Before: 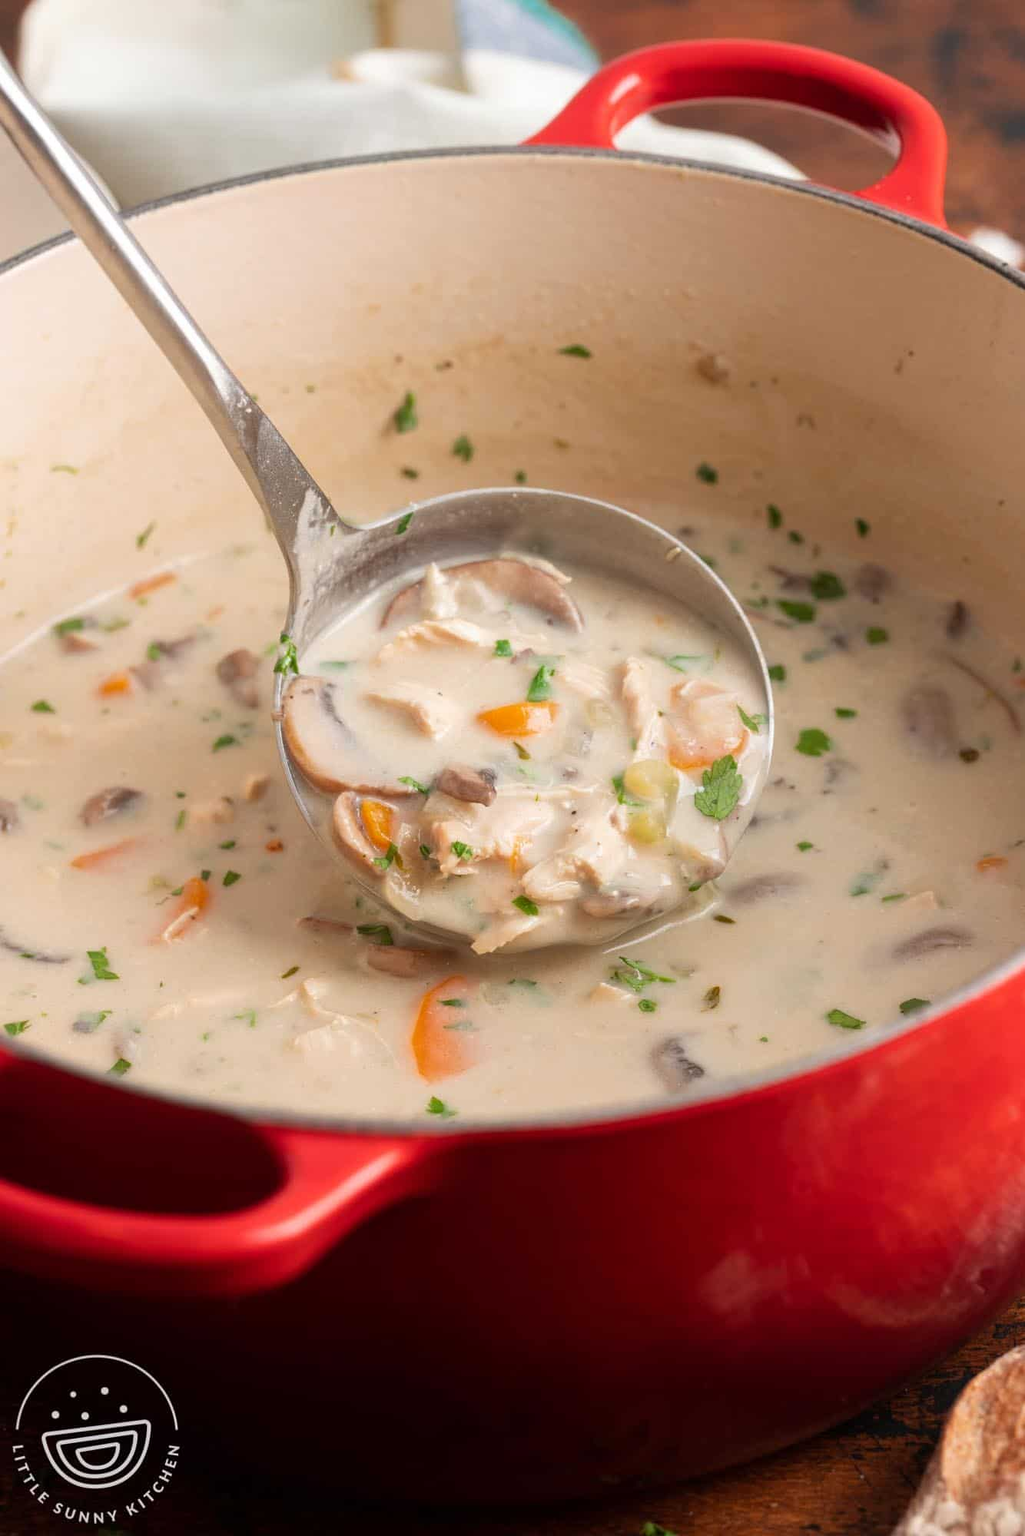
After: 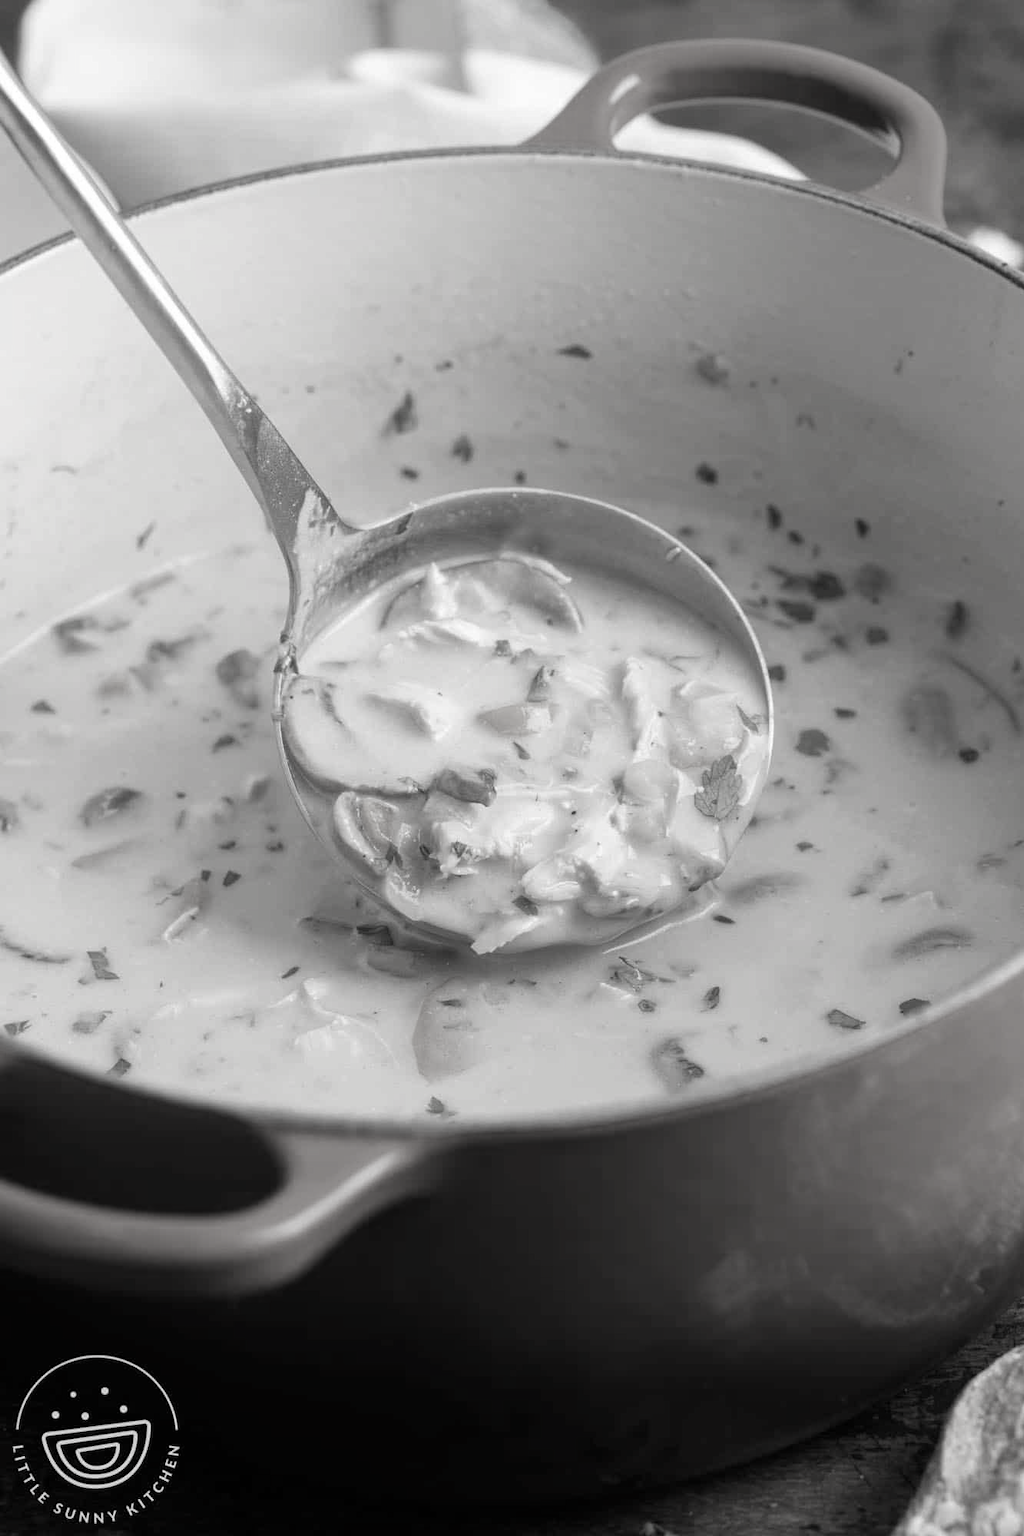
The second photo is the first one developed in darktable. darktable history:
contrast brightness saturation: saturation -0.985
